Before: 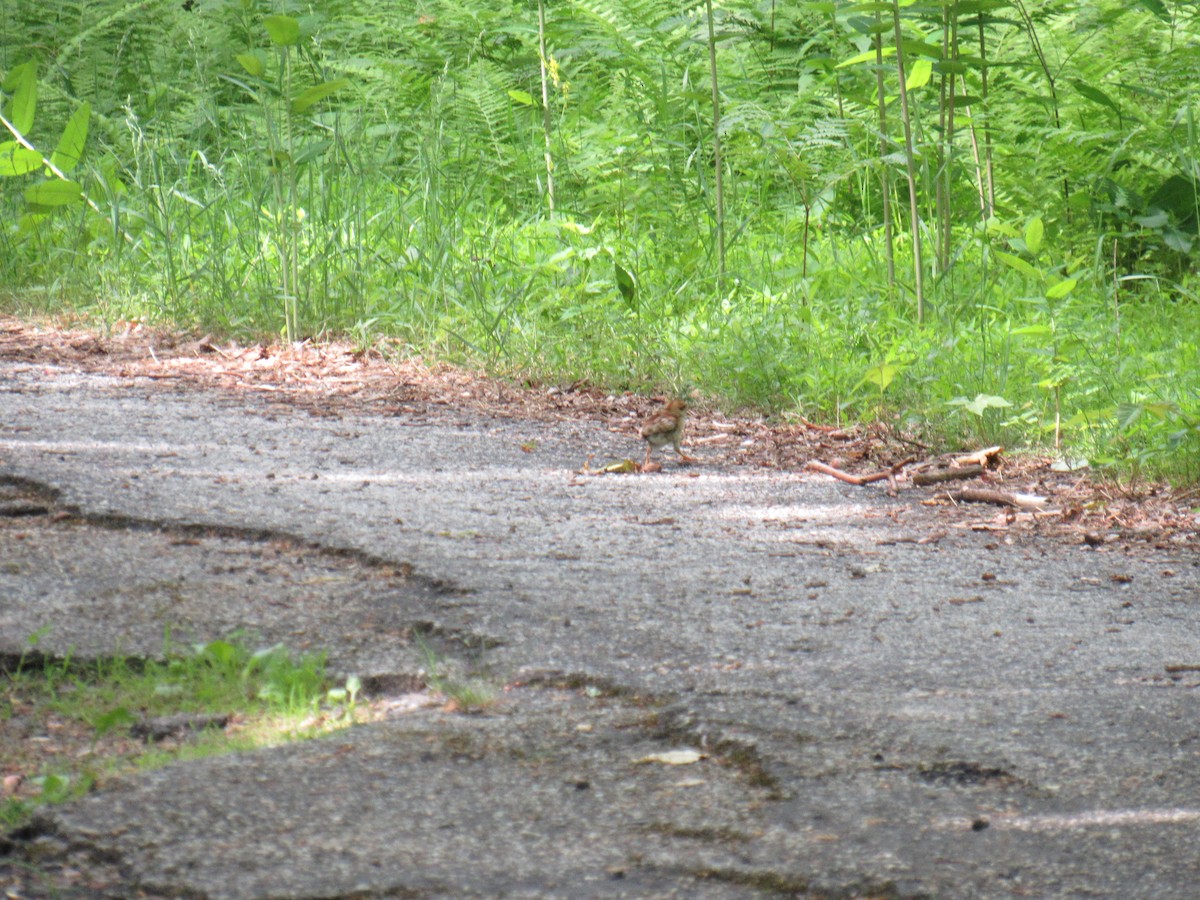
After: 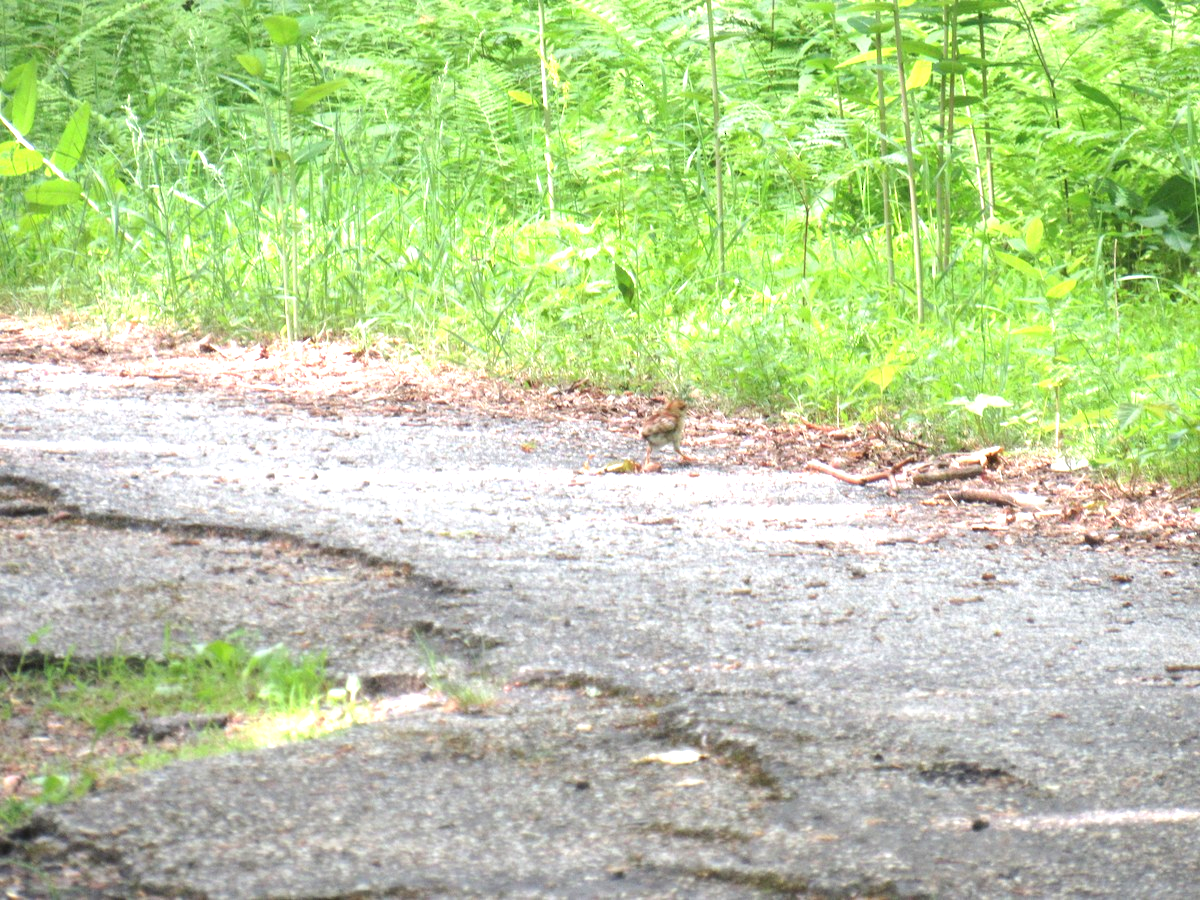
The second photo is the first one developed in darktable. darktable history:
levels: white 99.89%
exposure: black level correction 0, exposure 0.953 EV, compensate highlight preservation false
